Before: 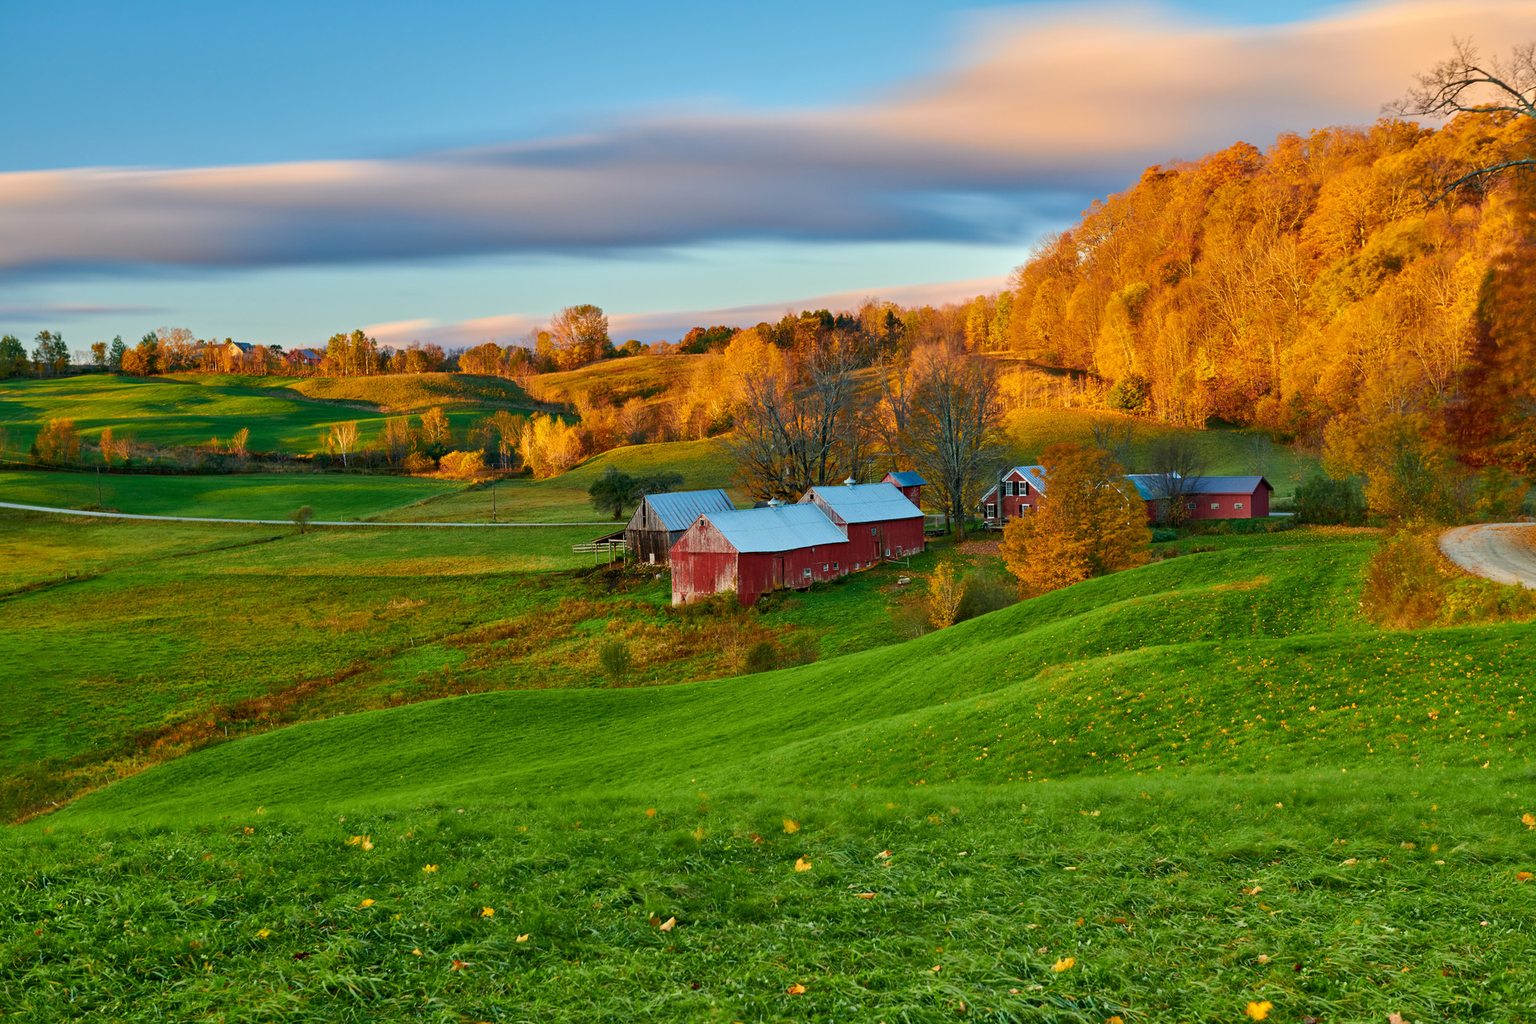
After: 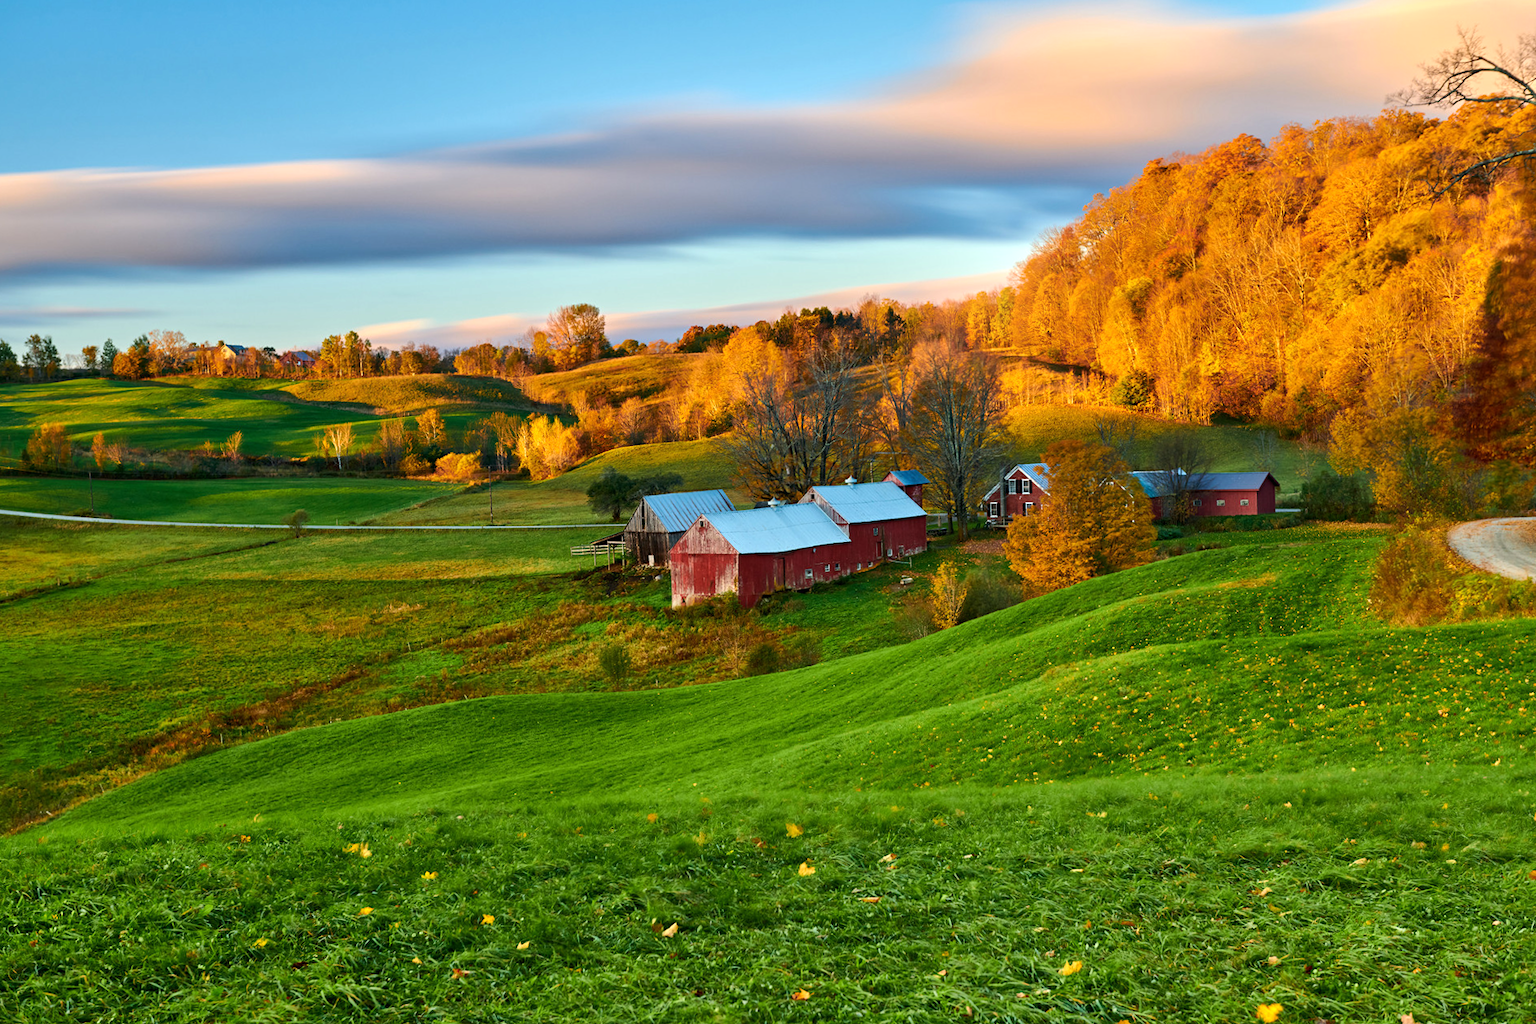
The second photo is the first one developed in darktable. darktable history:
tone equalizer: -8 EV -0.417 EV, -7 EV -0.389 EV, -6 EV -0.333 EV, -5 EV -0.222 EV, -3 EV 0.222 EV, -2 EV 0.333 EV, -1 EV 0.389 EV, +0 EV 0.417 EV, edges refinement/feathering 500, mask exposure compensation -1.57 EV, preserve details no
bloom: size 13.65%, threshold 98.39%, strength 4.82%
rotate and perspective: rotation -0.45°, automatic cropping original format, crop left 0.008, crop right 0.992, crop top 0.012, crop bottom 0.988
